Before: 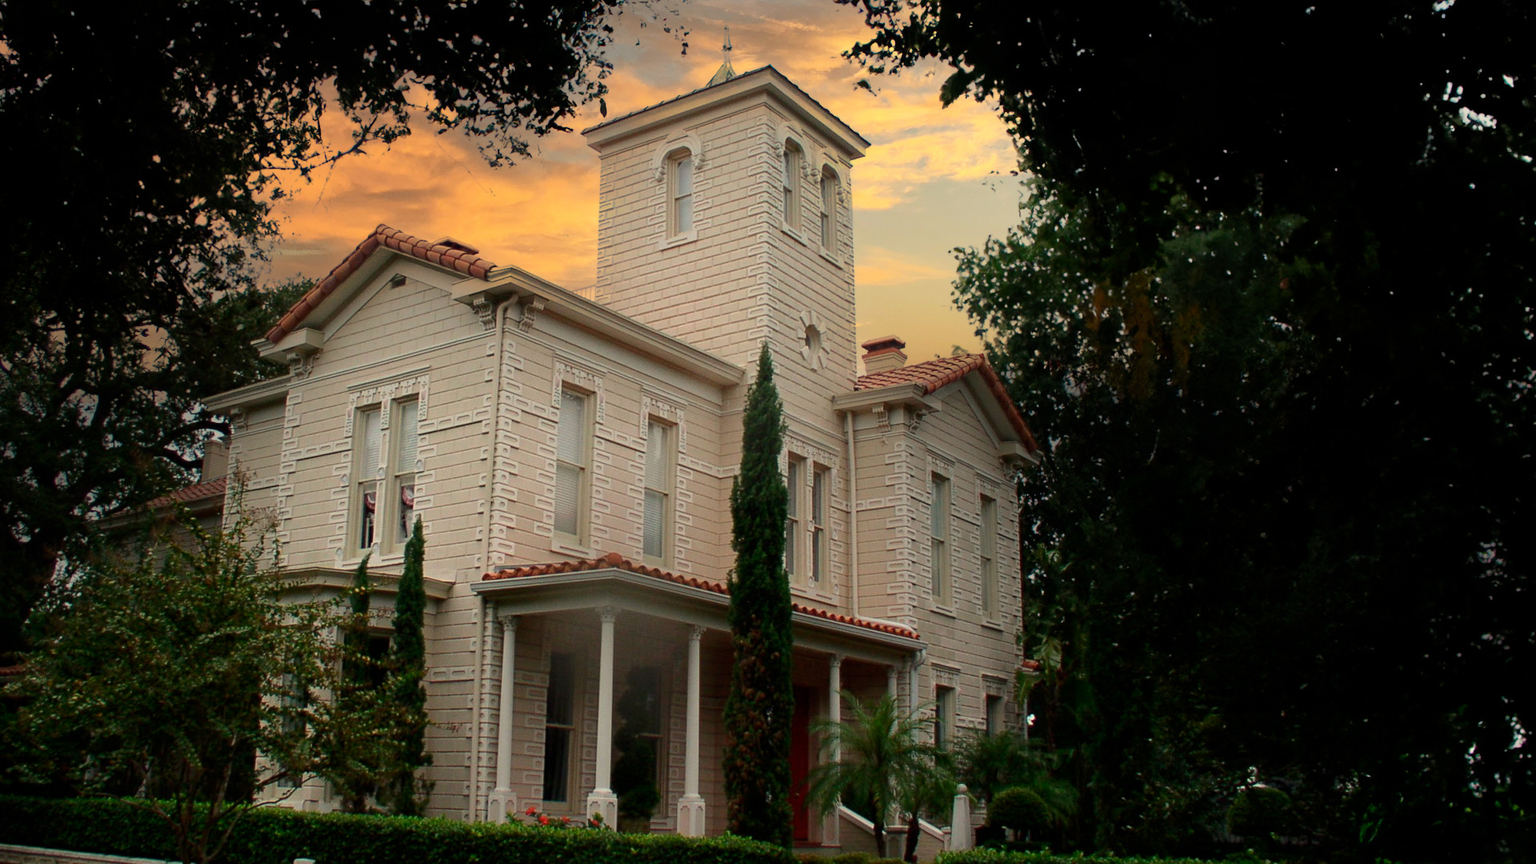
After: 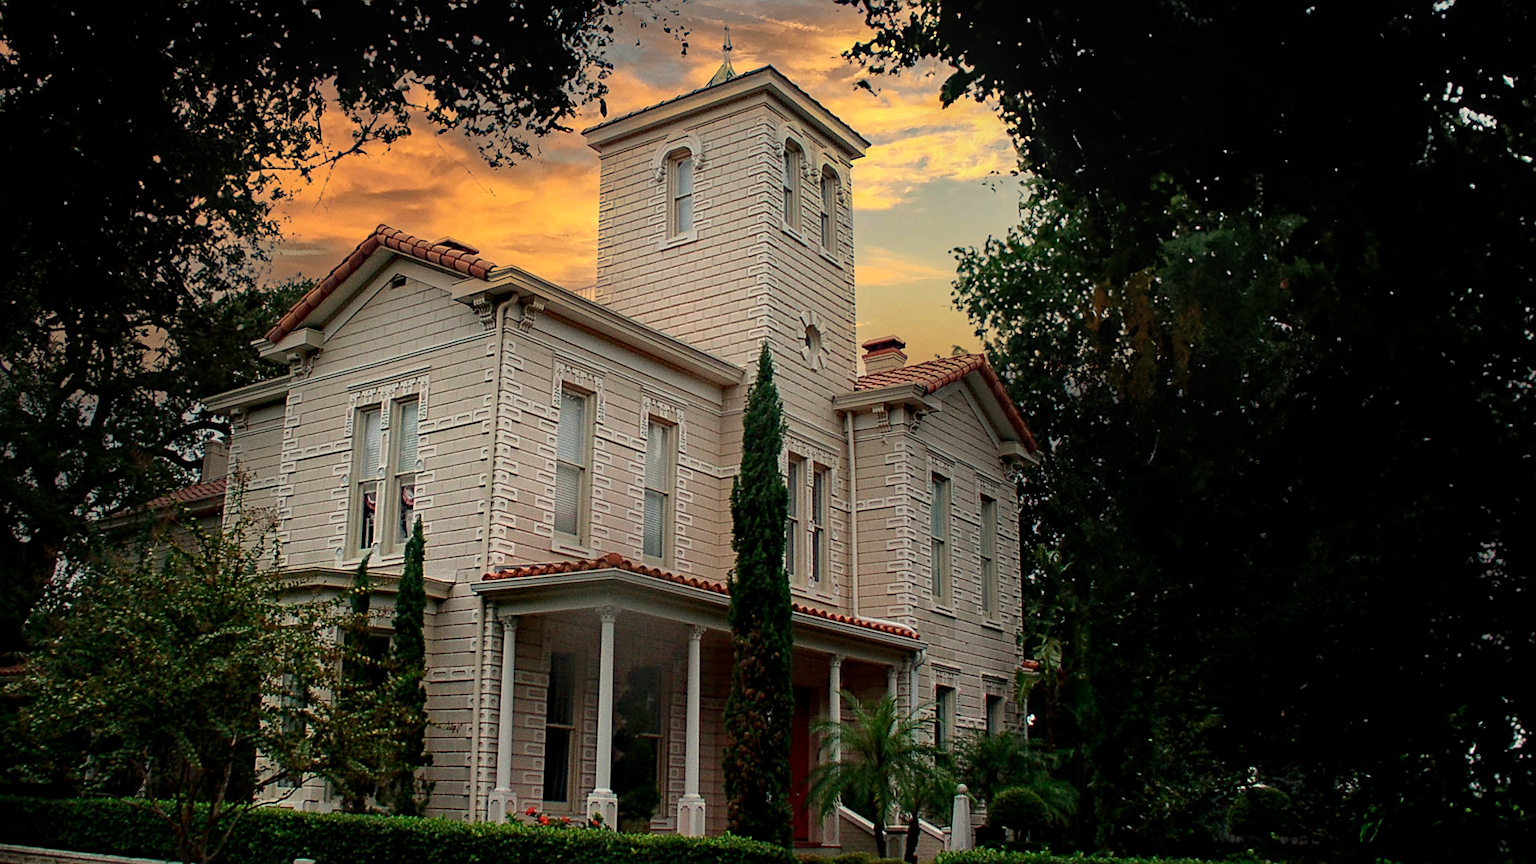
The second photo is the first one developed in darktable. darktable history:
sharpen: on, module defaults
local contrast: on, module defaults
haze removal: strength 0.285, distance 0.255, compatibility mode true, adaptive false
